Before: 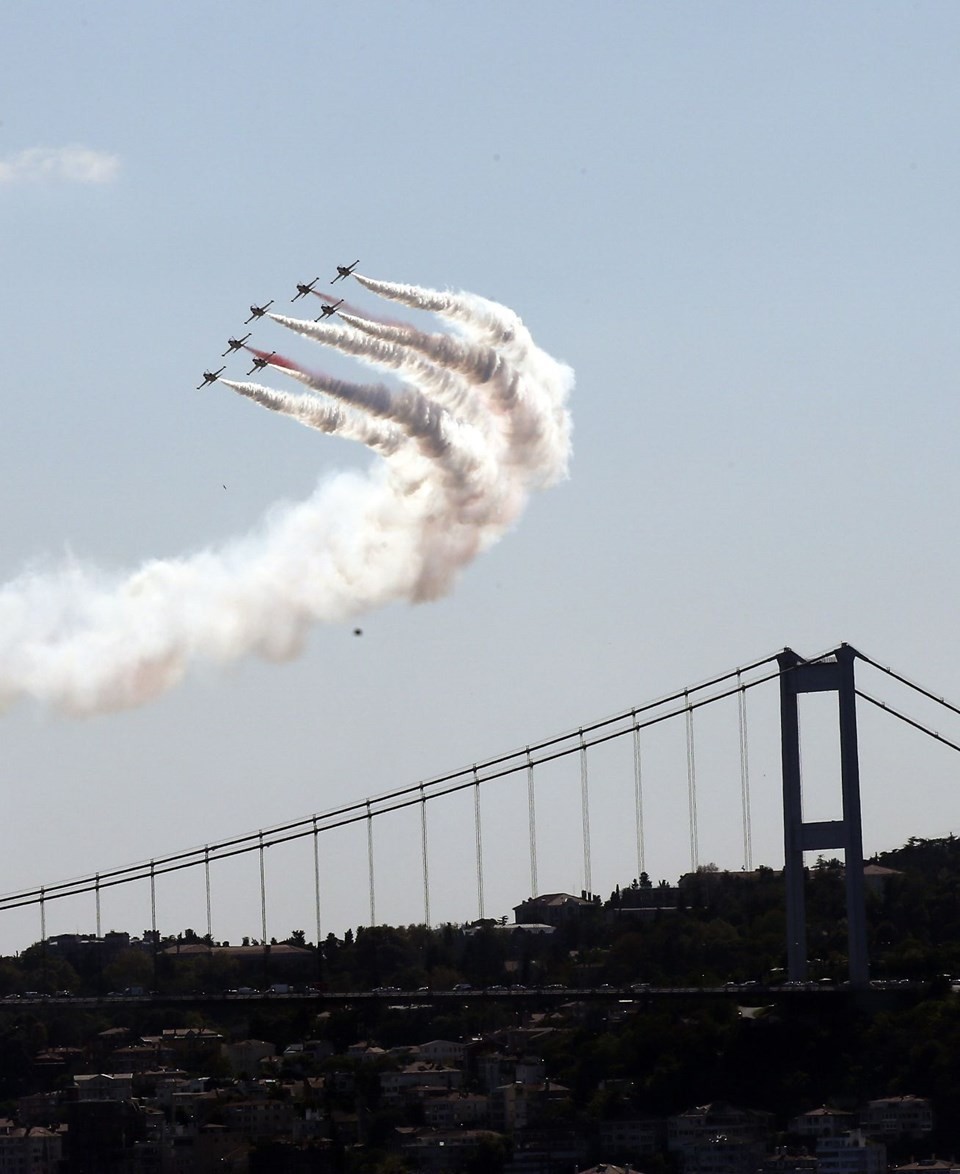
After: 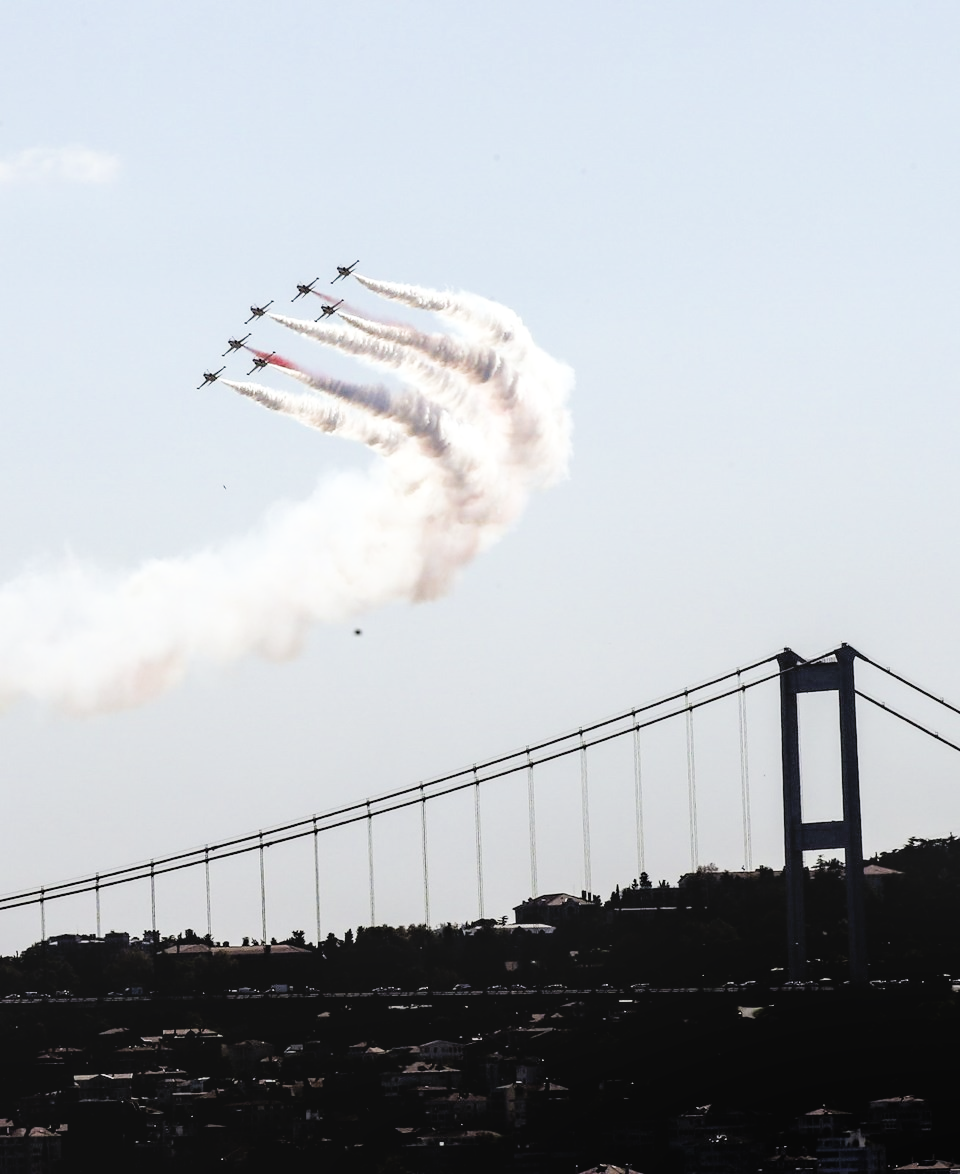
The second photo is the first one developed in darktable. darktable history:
exposure: black level correction 0, exposure 1.1 EV, compensate exposure bias true, compensate highlight preservation false
color balance rgb: perceptual saturation grading › global saturation 10%, global vibrance 10%
filmic rgb: black relative exposure -5 EV, hardness 2.88, contrast 1.3, highlights saturation mix -30%
local contrast: on, module defaults
